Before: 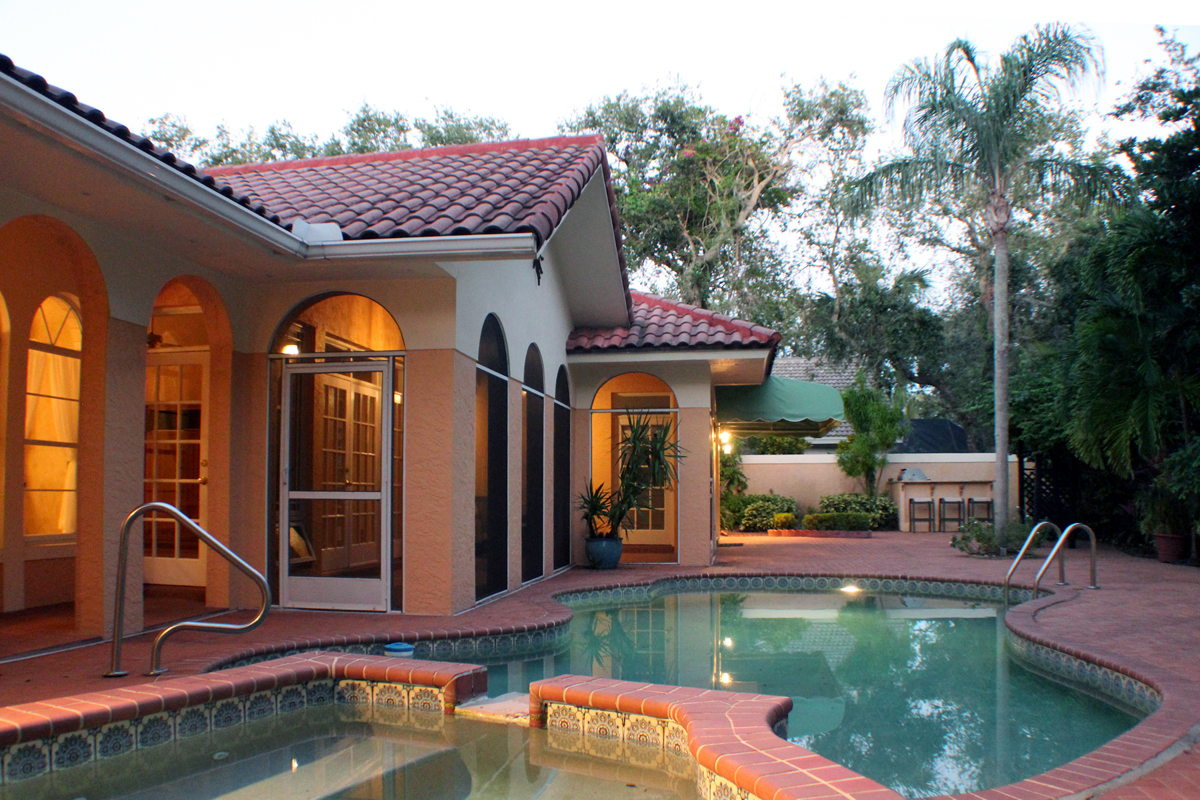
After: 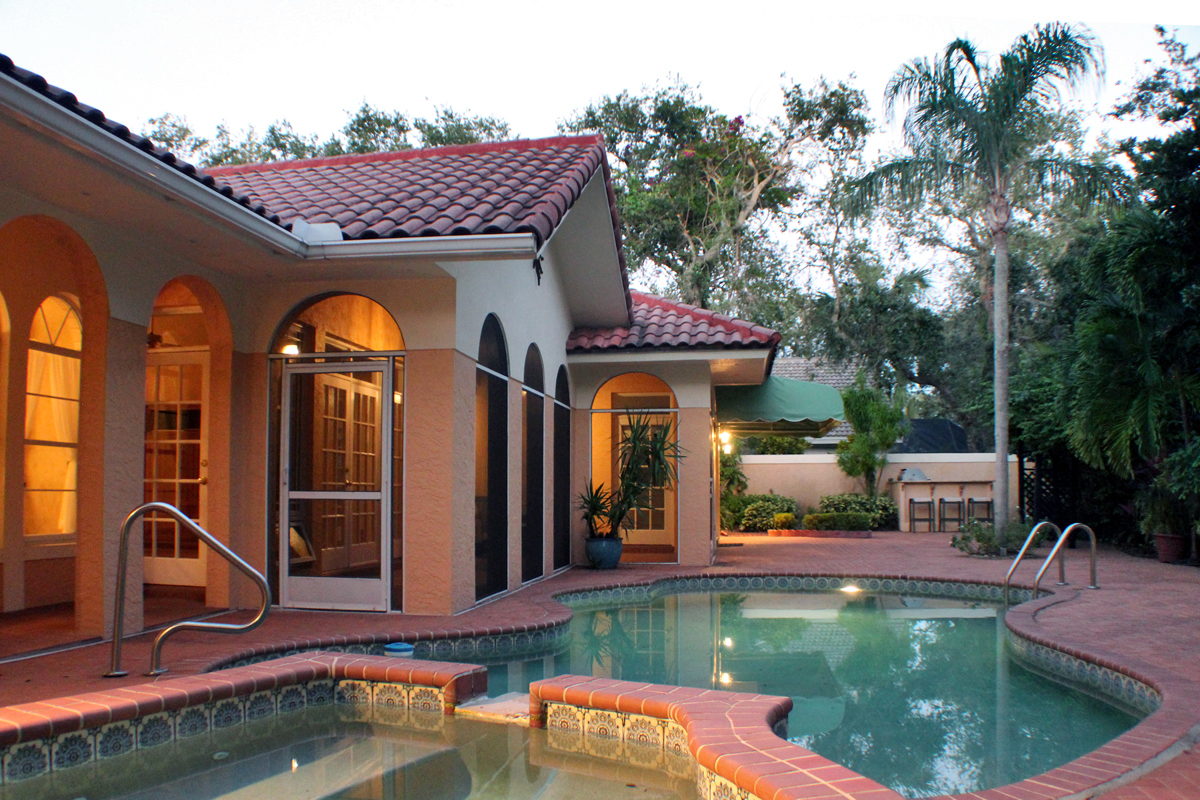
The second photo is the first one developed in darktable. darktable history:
shadows and highlights: radius 107.98, shadows 45.78, highlights -66.29, low approximation 0.01, soften with gaussian
